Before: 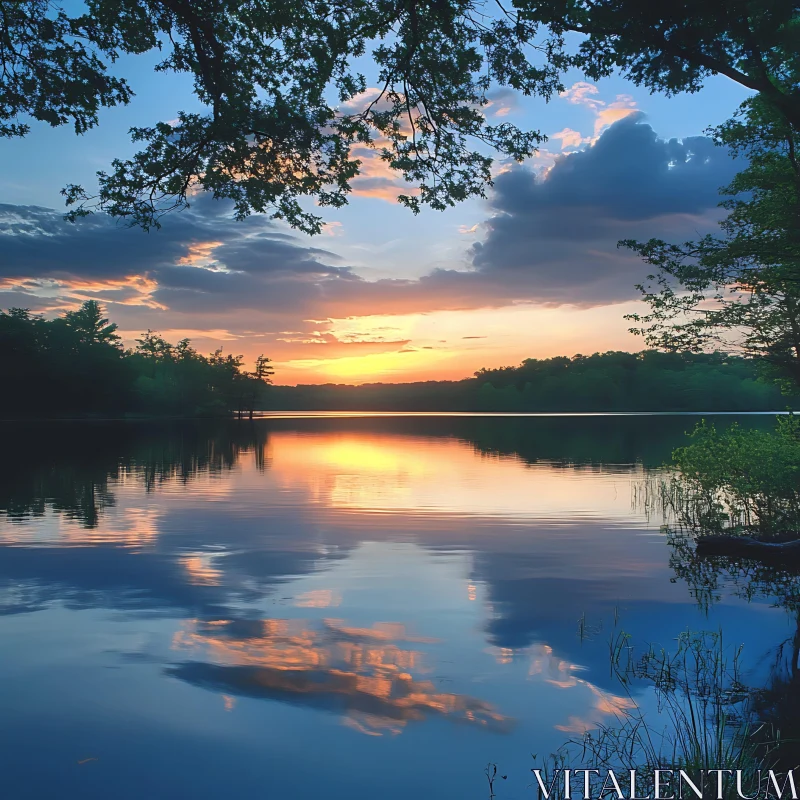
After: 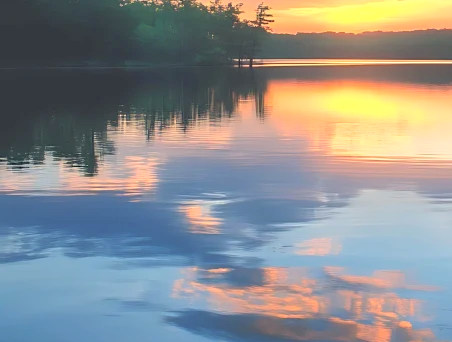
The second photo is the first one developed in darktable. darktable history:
contrast brightness saturation: contrast 0.101, brightness 0.316, saturation 0.149
sharpen: radius 5.333, amount 0.312, threshold 26.277
crop: top 44.093%, right 43.471%, bottom 13.148%
